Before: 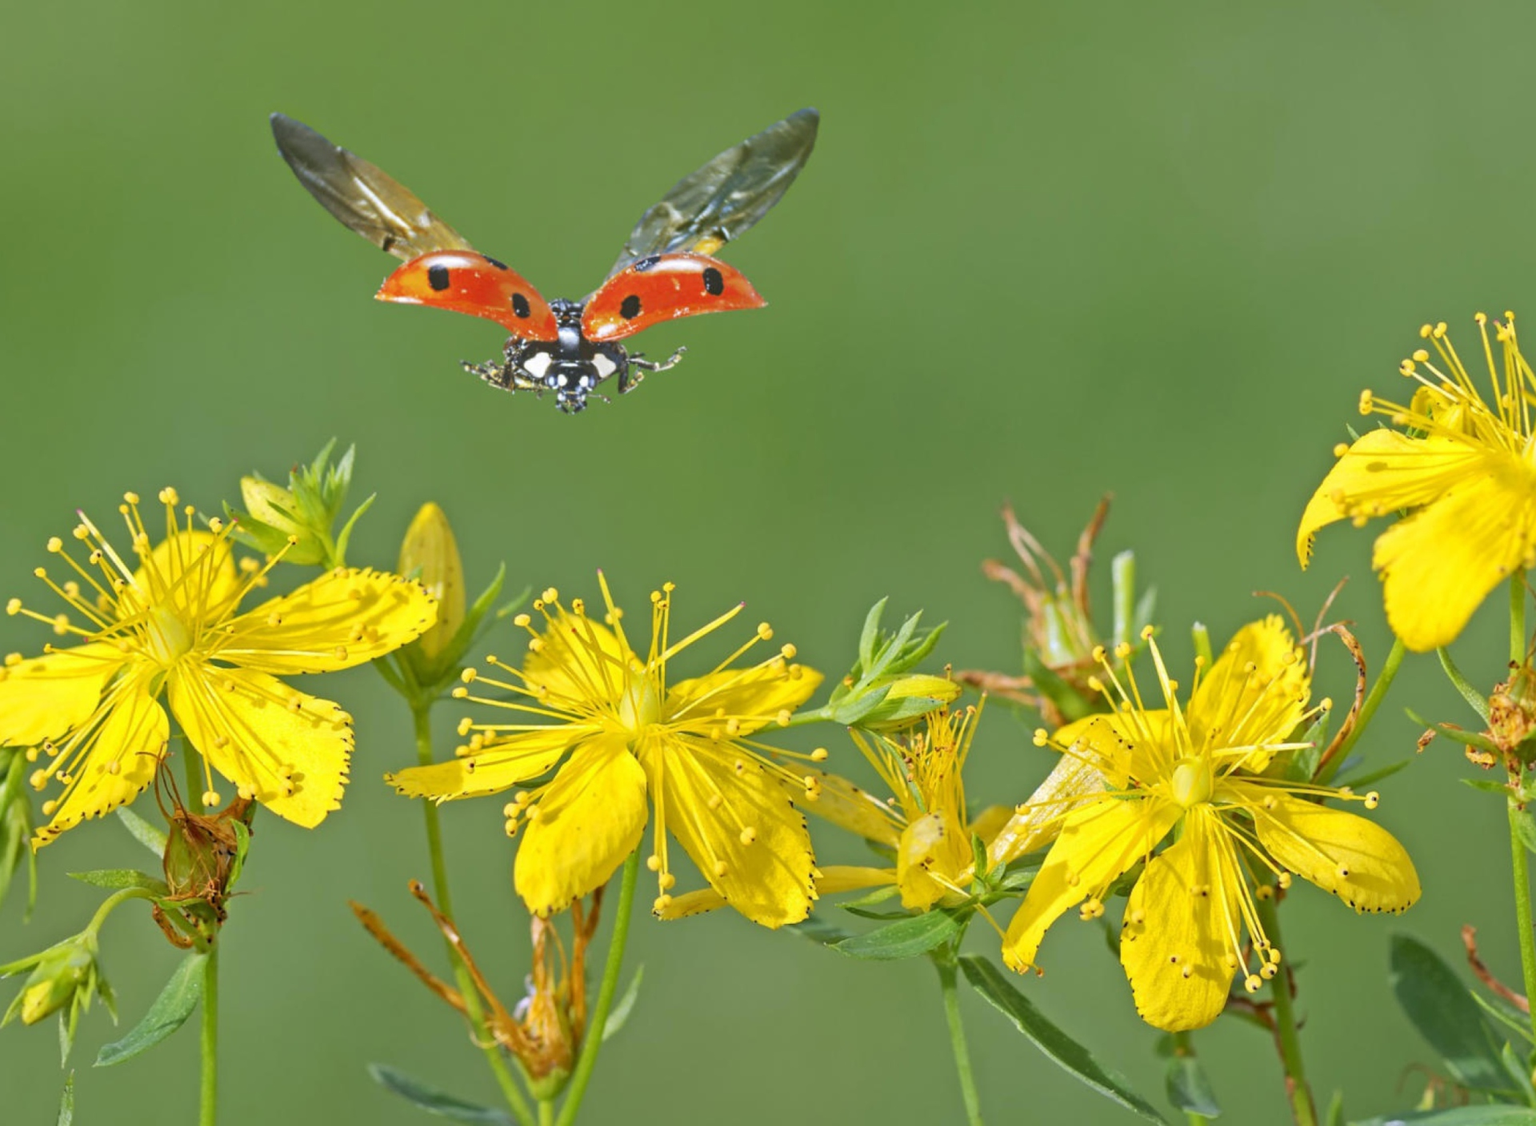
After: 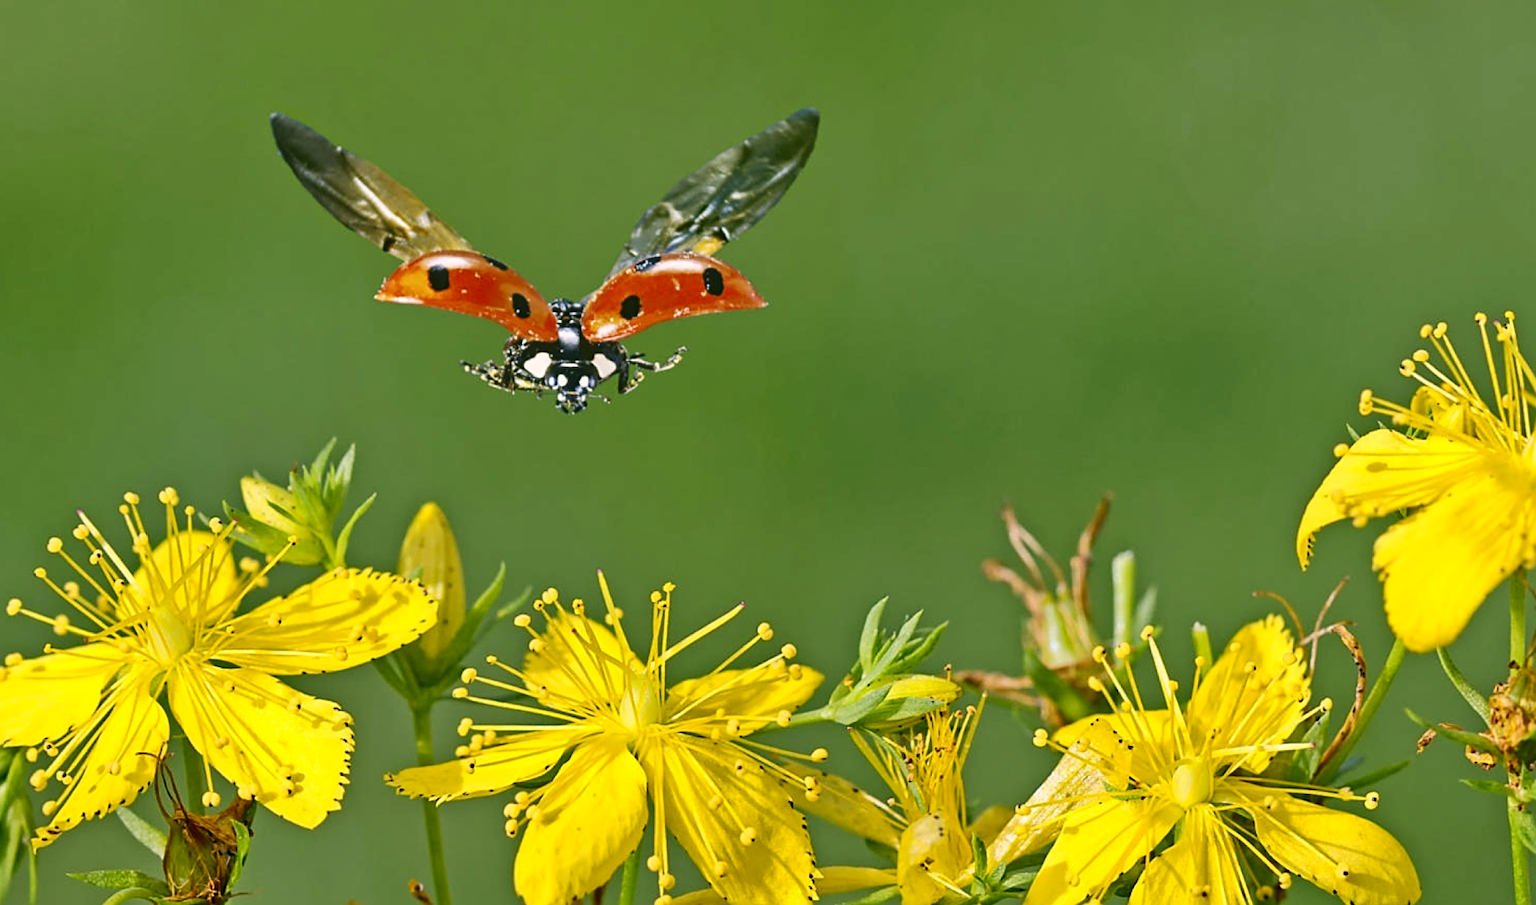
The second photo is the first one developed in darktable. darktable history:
sharpen: on, module defaults
crop: bottom 19.543%
tone equalizer: -8 EV -1.82 EV, -7 EV -1.18 EV, -6 EV -1.6 EV
color correction: highlights a* 4.51, highlights b* 4.93, shadows a* -8.21, shadows b* 4.95
tone curve: curves: ch0 [(0, 0) (0.003, 0) (0.011, 0) (0.025, 0) (0.044, 0.006) (0.069, 0.024) (0.1, 0.038) (0.136, 0.052) (0.177, 0.08) (0.224, 0.112) (0.277, 0.145) (0.335, 0.206) (0.399, 0.284) (0.468, 0.372) (0.543, 0.477) (0.623, 0.593) (0.709, 0.717) (0.801, 0.815) (0.898, 0.92) (1, 1)], color space Lab, independent channels, preserve colors none
